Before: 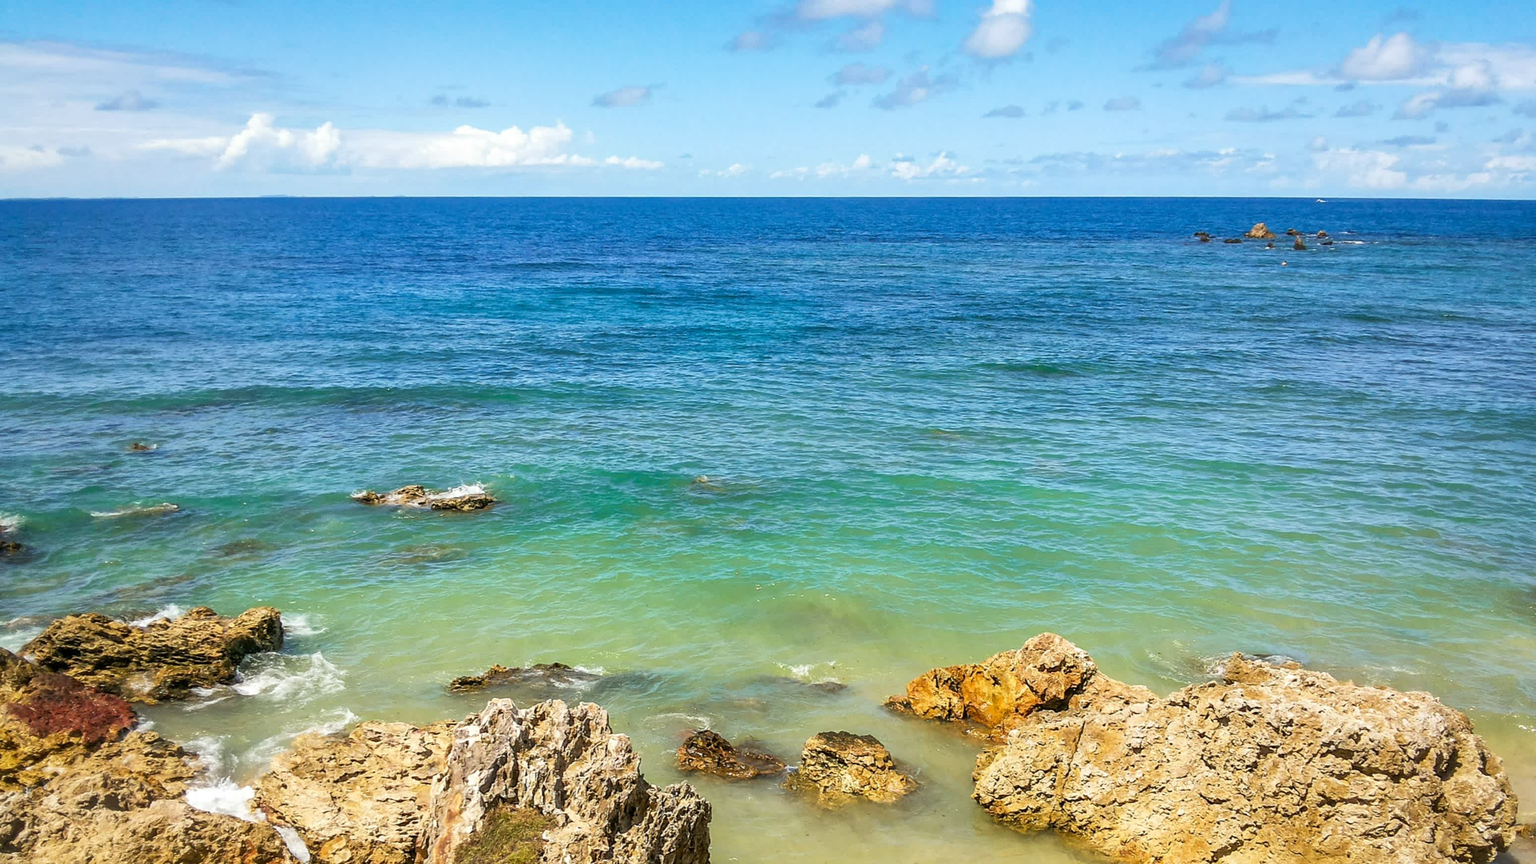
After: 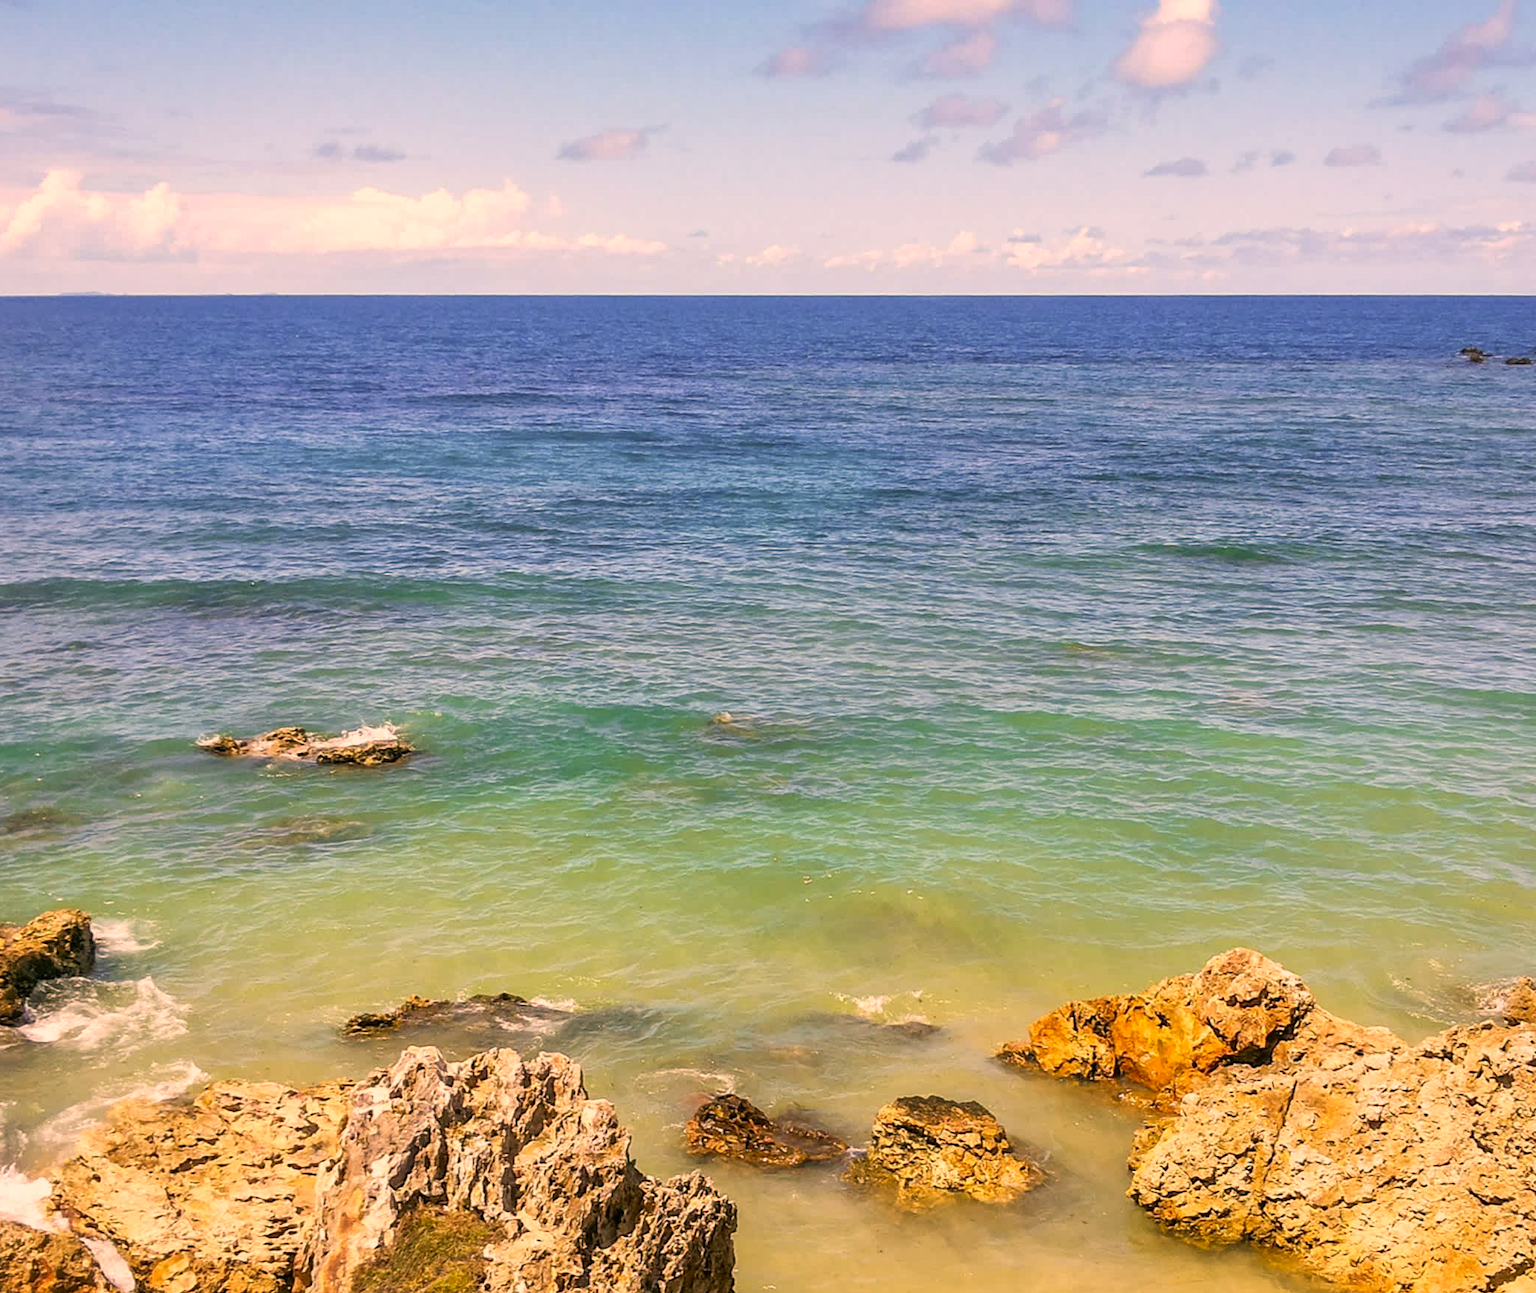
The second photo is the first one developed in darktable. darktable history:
crop and rotate: left 14.34%, right 18.938%
color correction: highlights a* 22.39, highlights b* 21.51
